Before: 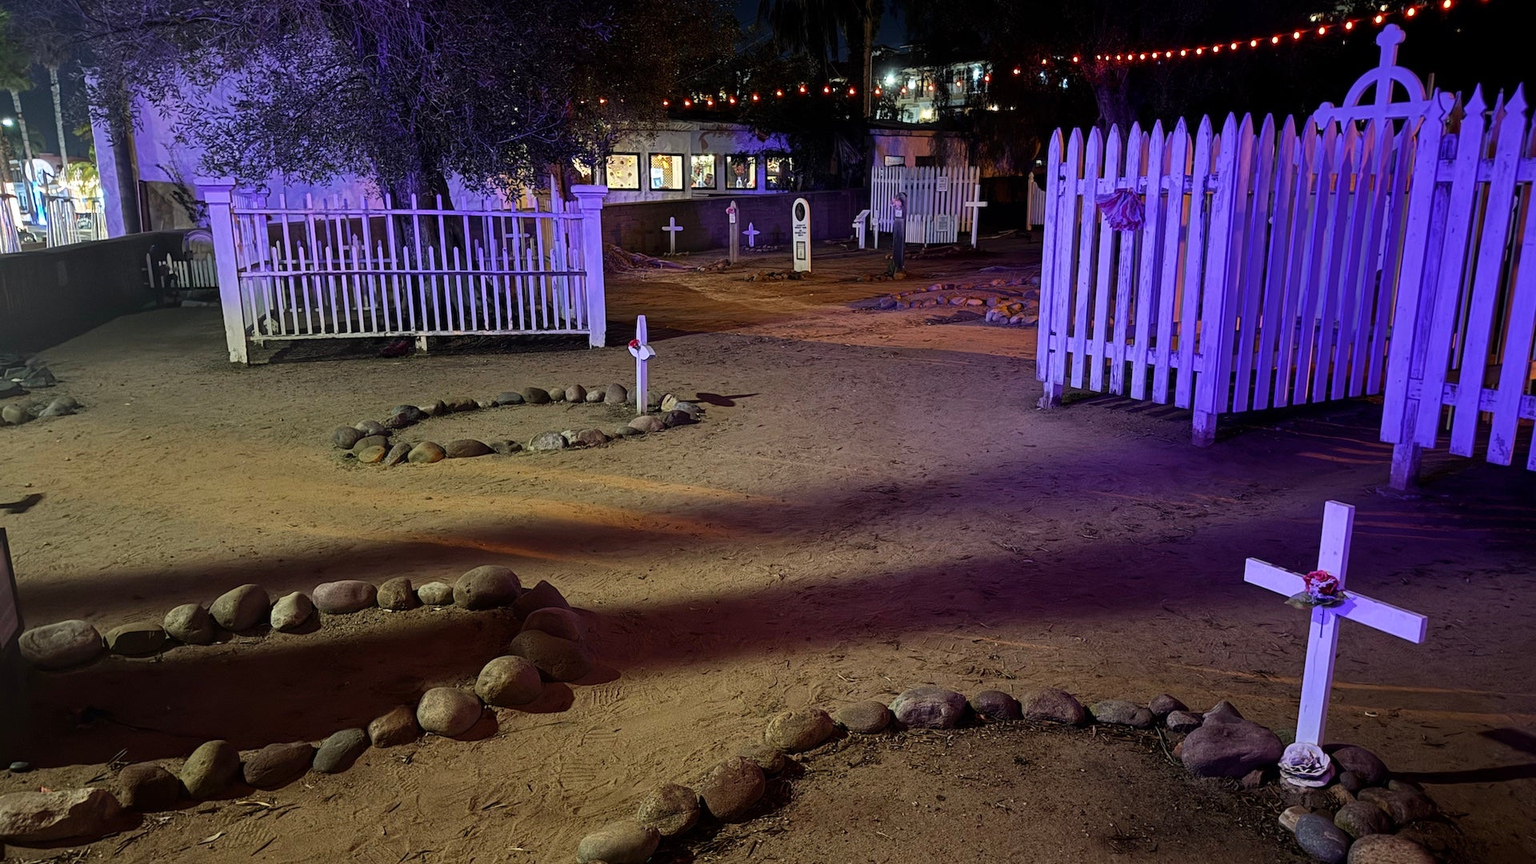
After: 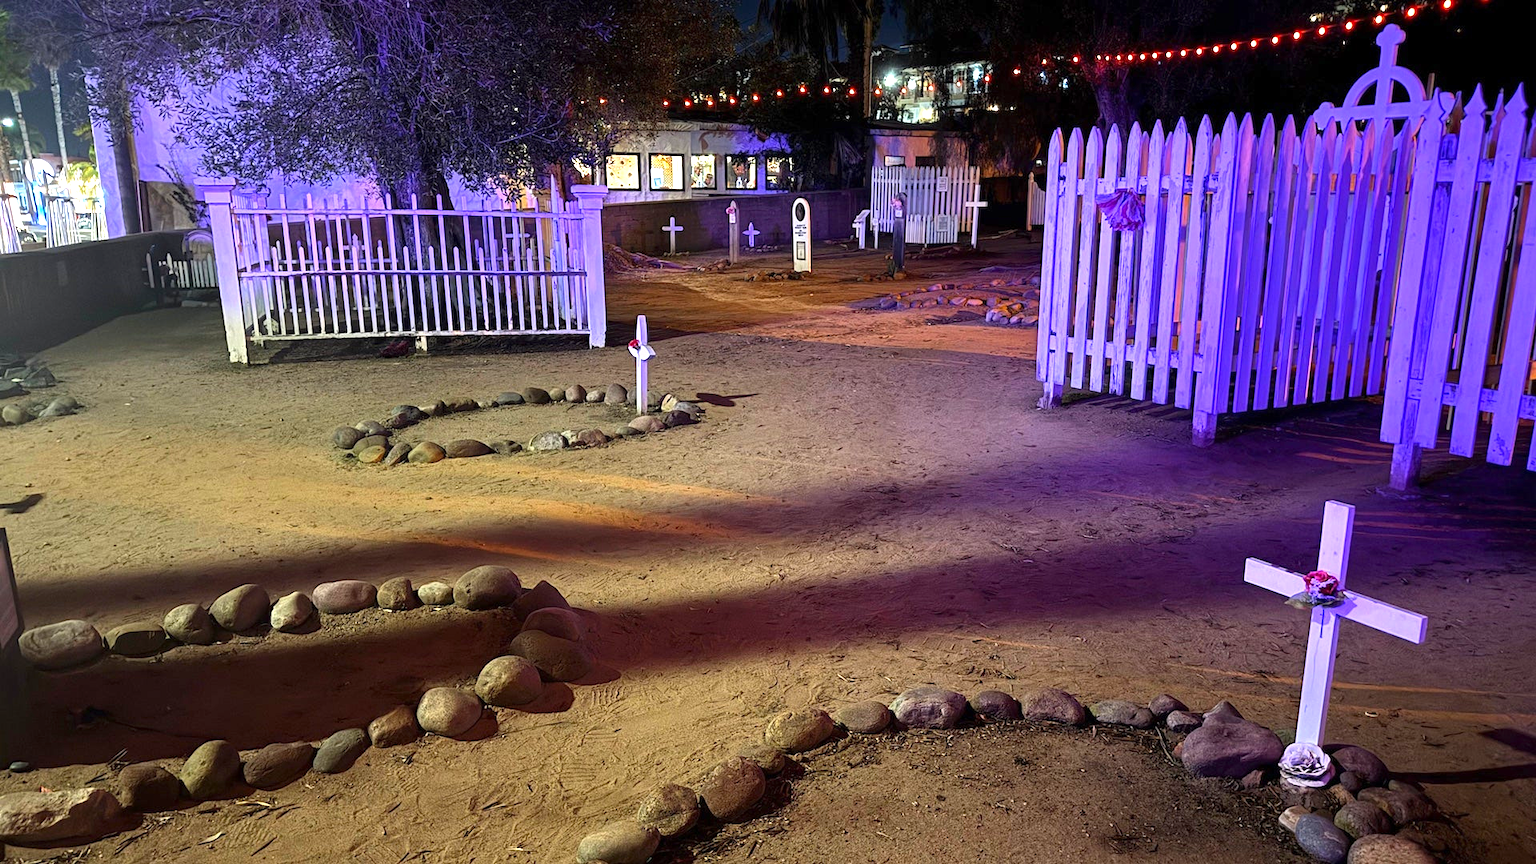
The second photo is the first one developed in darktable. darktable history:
contrast brightness saturation: contrast 0.042, saturation 0.073
exposure: exposure 1 EV, compensate exposure bias true, compensate highlight preservation false
shadows and highlights: radius 127.29, shadows 21.24, highlights -21.99, highlights color adjustment 89.29%, low approximation 0.01
